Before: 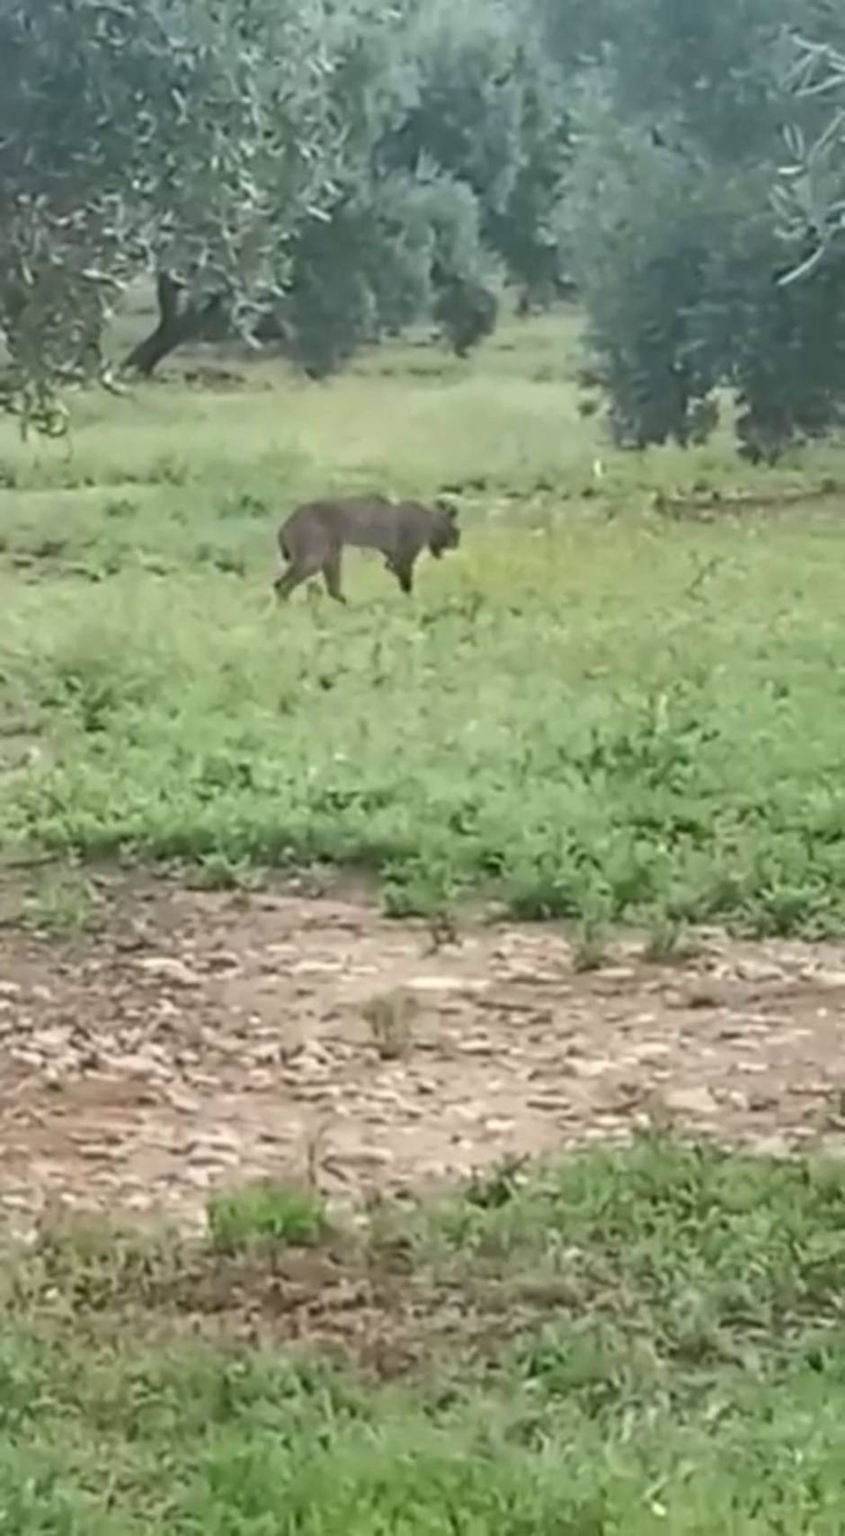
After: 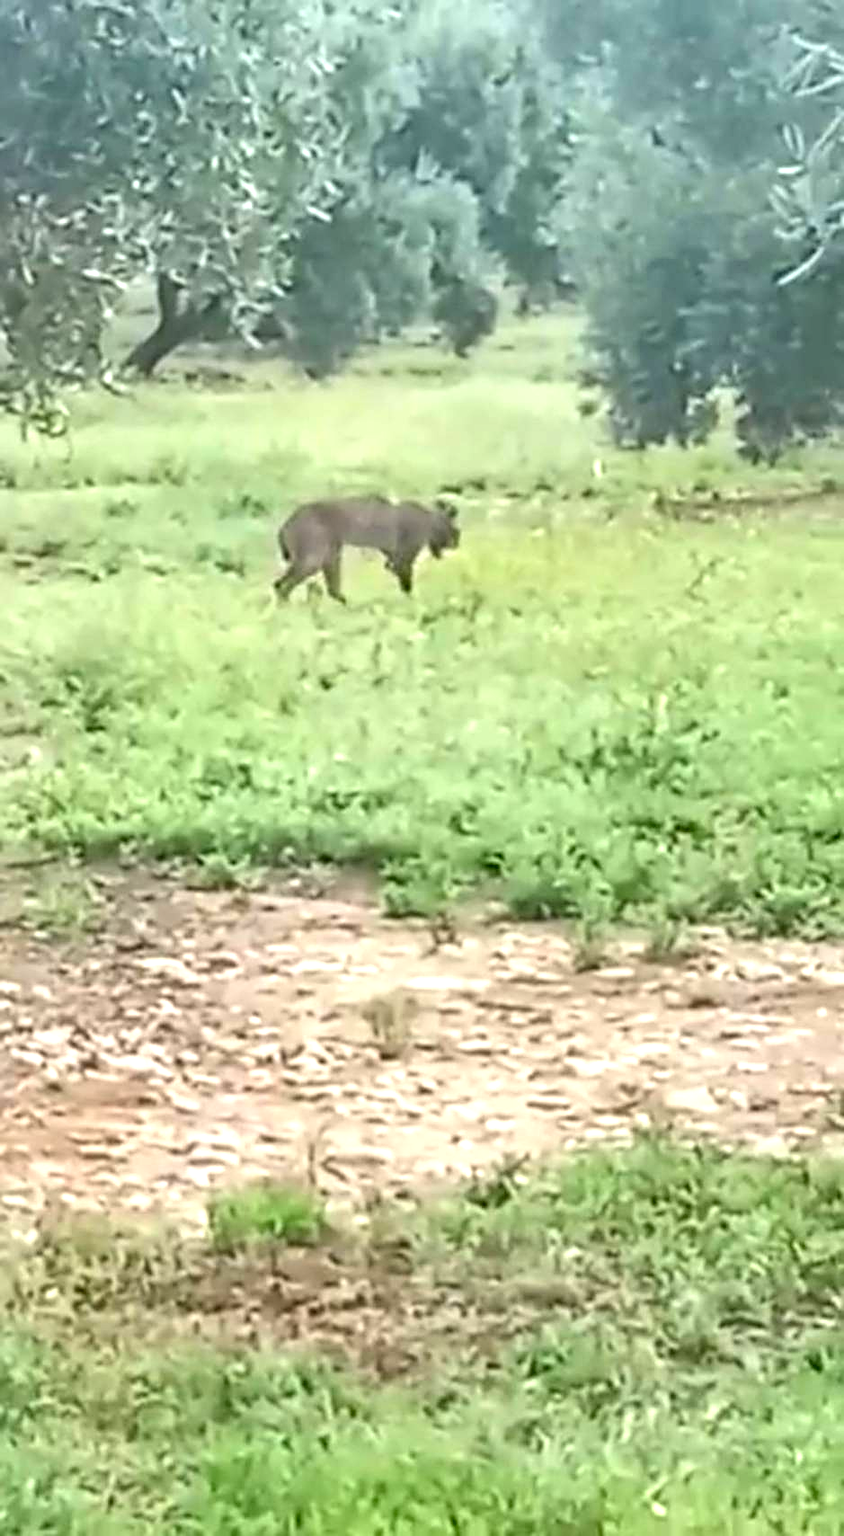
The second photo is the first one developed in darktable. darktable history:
exposure: exposure 0.692 EV, compensate exposure bias true, compensate highlight preservation false
sharpen: on, module defaults
contrast brightness saturation: contrast 0.075, brightness 0.072, saturation 0.181
local contrast: highlights 82%, shadows 83%
